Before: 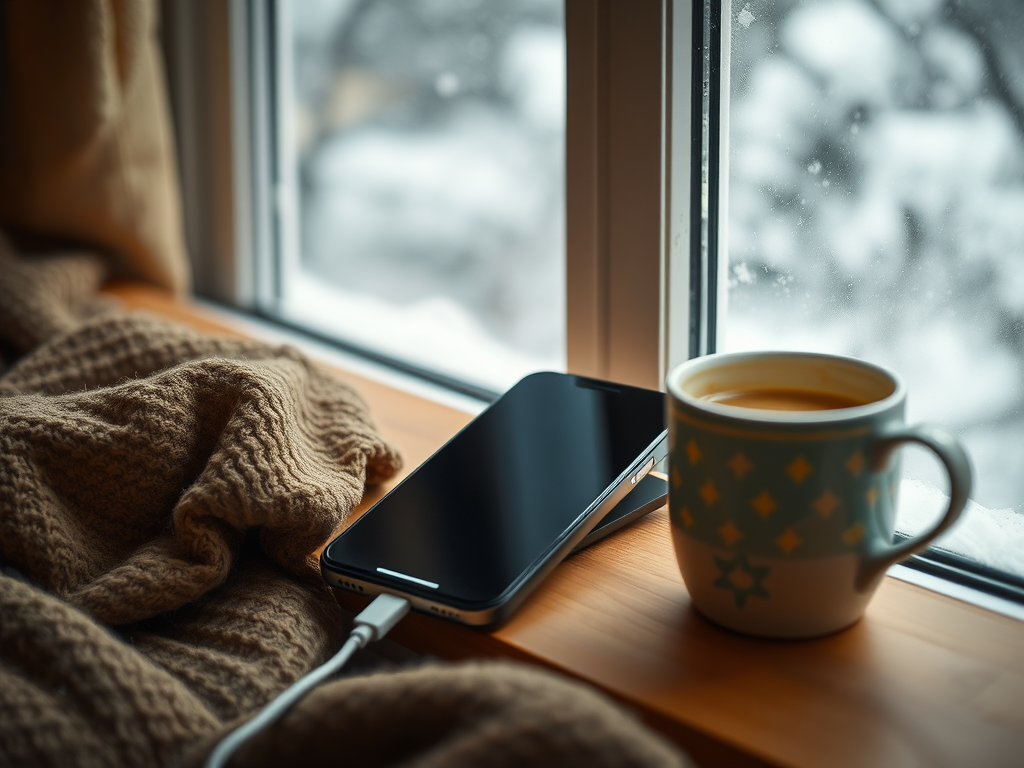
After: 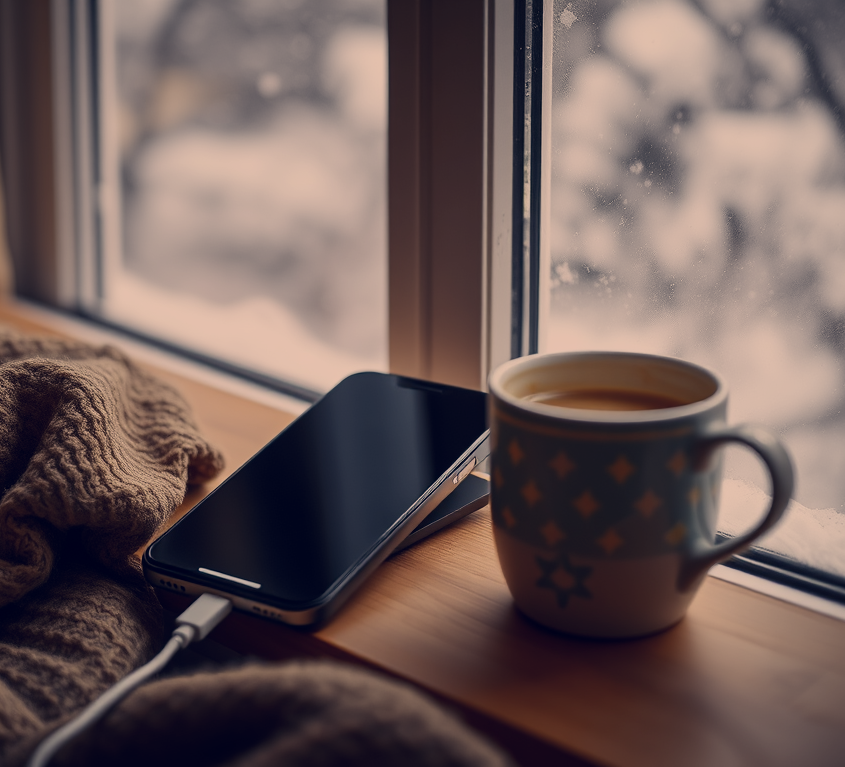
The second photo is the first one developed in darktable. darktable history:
color correction: highlights a* 20.04, highlights b* 28.25, shadows a* 3.3, shadows b* -17.57, saturation 0.735
crop: left 17.415%, bottom 0.028%
exposure: black level correction 0, exposure -0.749 EV, compensate highlight preservation false
